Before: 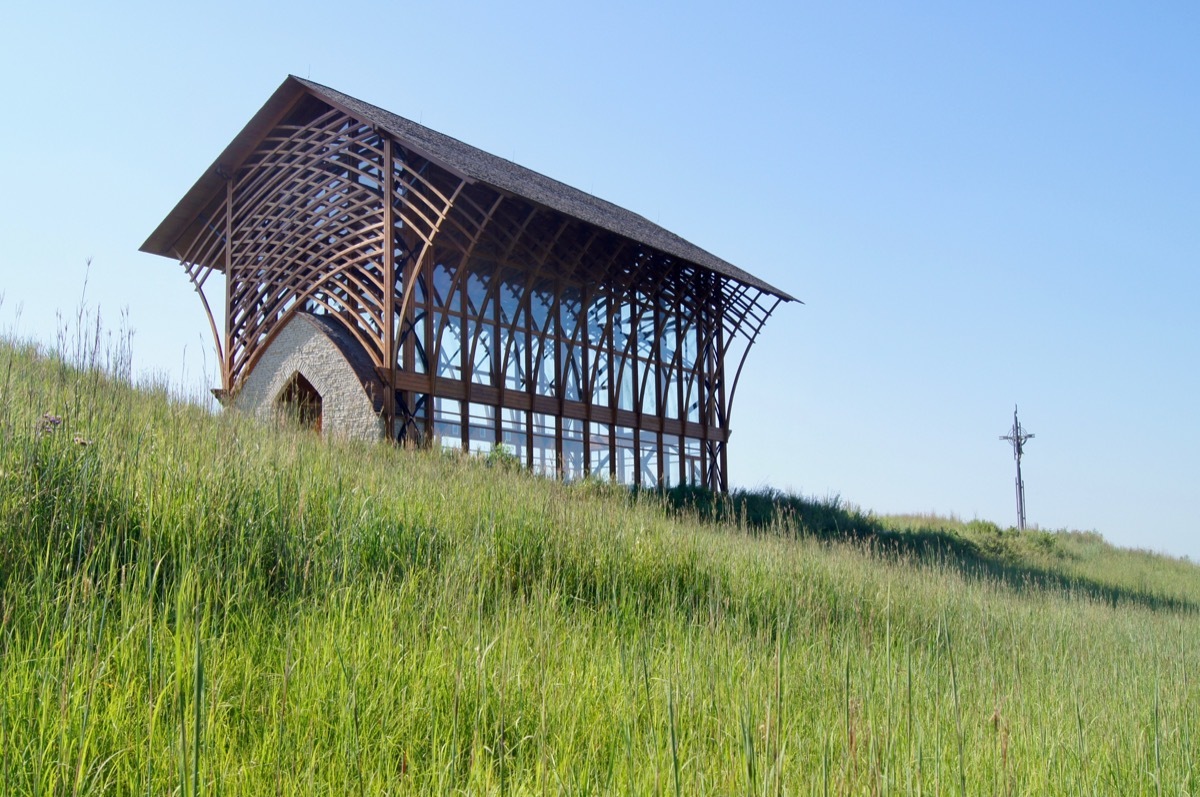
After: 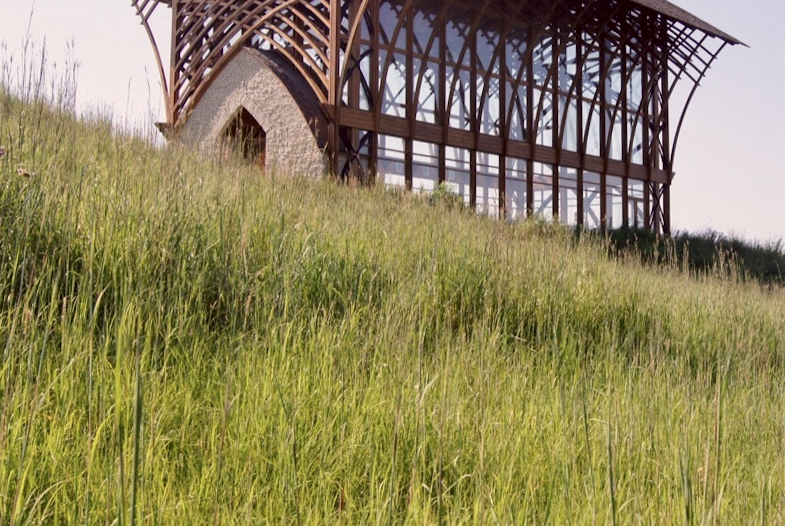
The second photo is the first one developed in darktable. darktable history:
crop and rotate: angle -0.971°, left 3.558%, top 32.209%, right 29.296%
color correction: highlights a* 10.24, highlights b* 9.65, shadows a* 8.85, shadows b* 8.3, saturation 0.767
